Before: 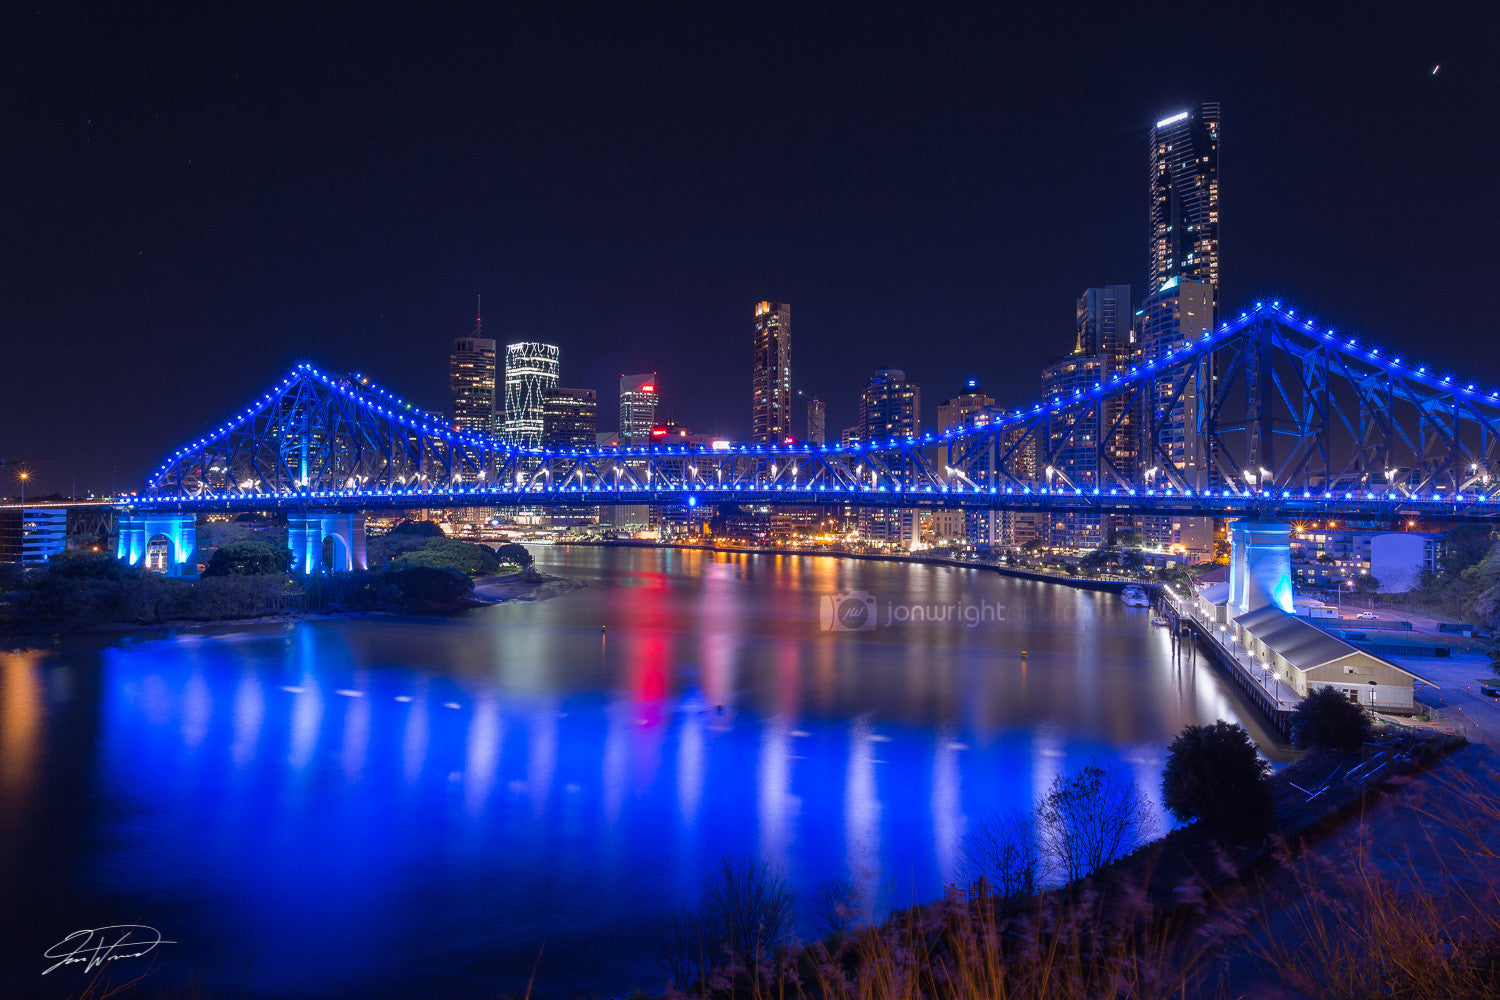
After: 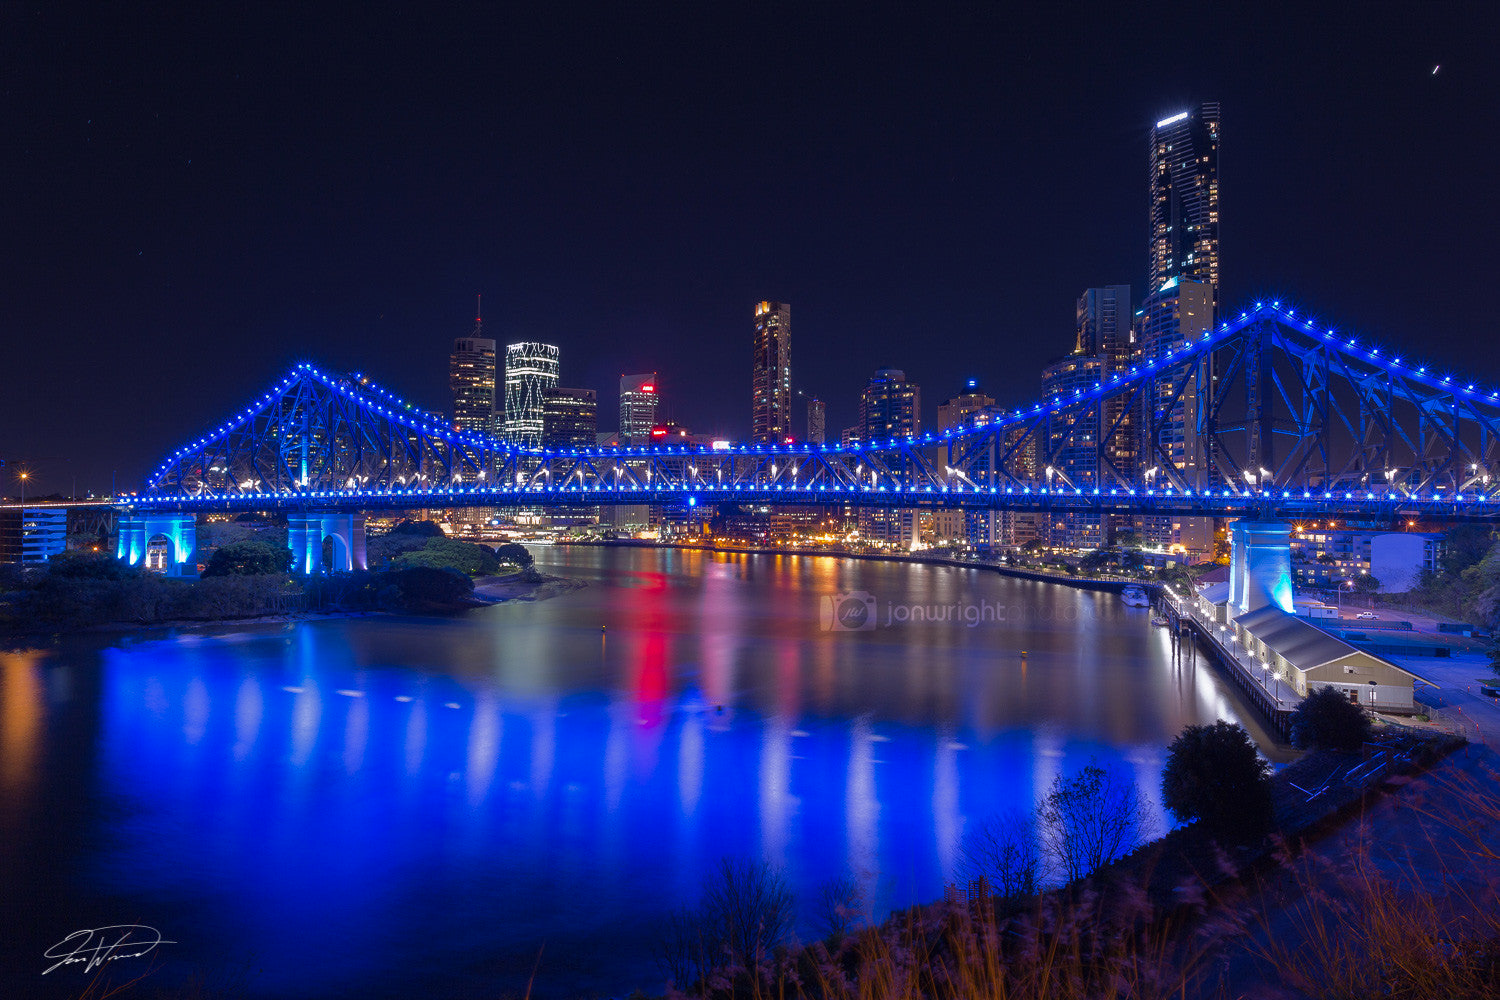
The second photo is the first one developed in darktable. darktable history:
tone curve: curves: ch0 [(0, 0) (0.48, 0.431) (0.7, 0.609) (0.864, 0.854) (1, 1)], color space Lab, independent channels, preserve colors none
